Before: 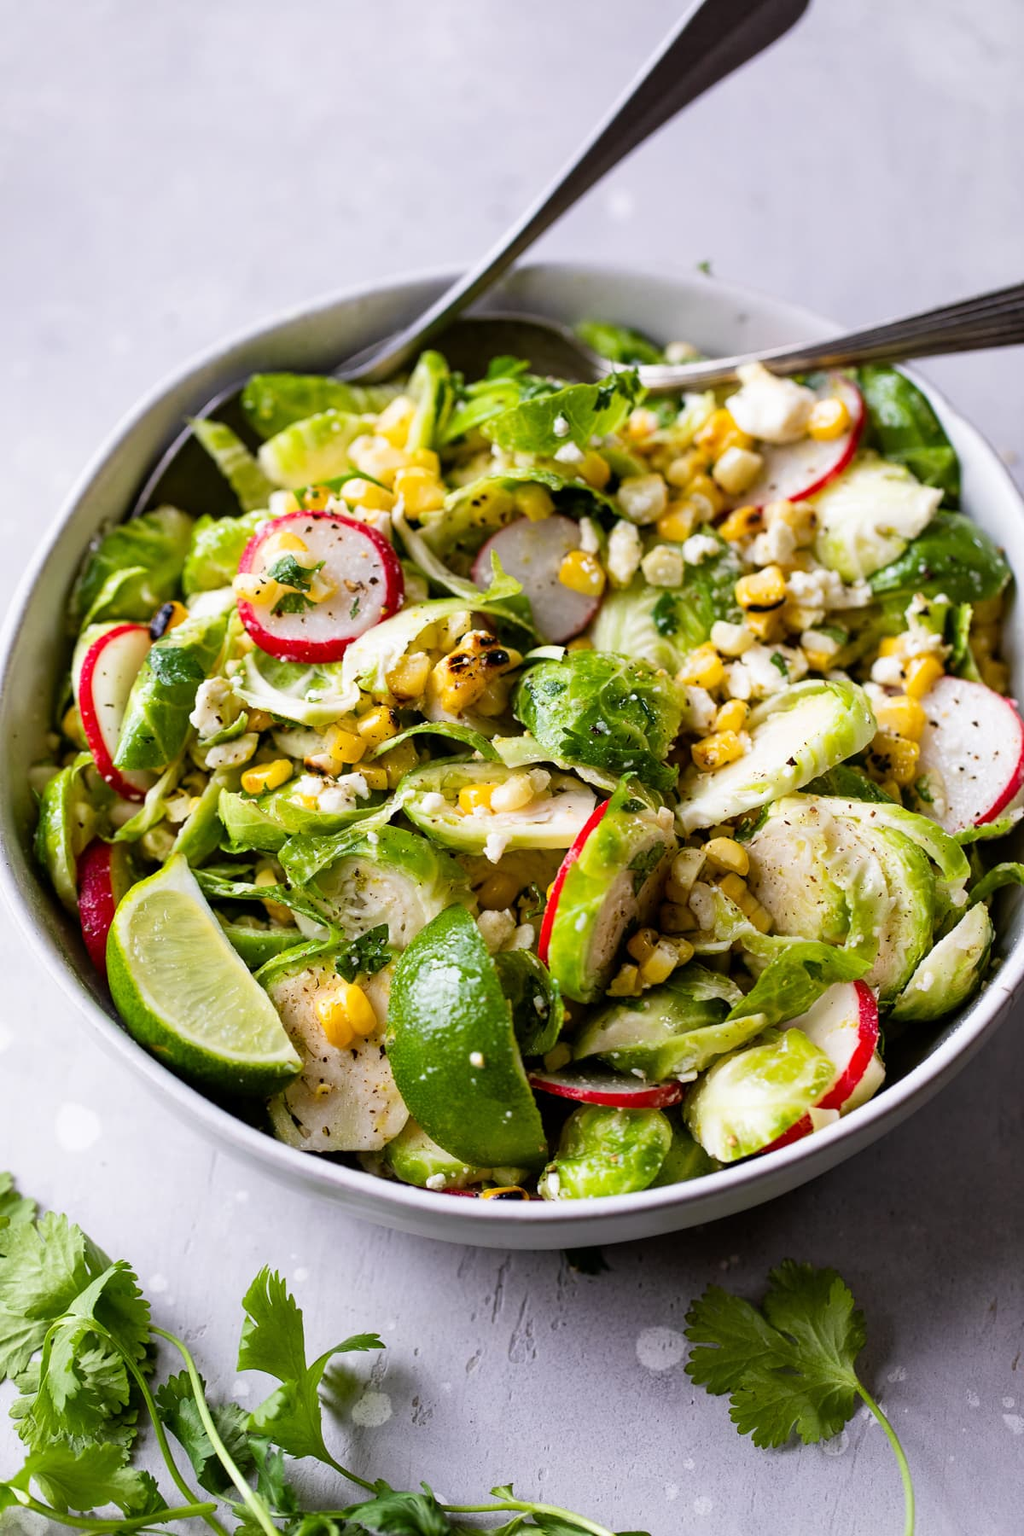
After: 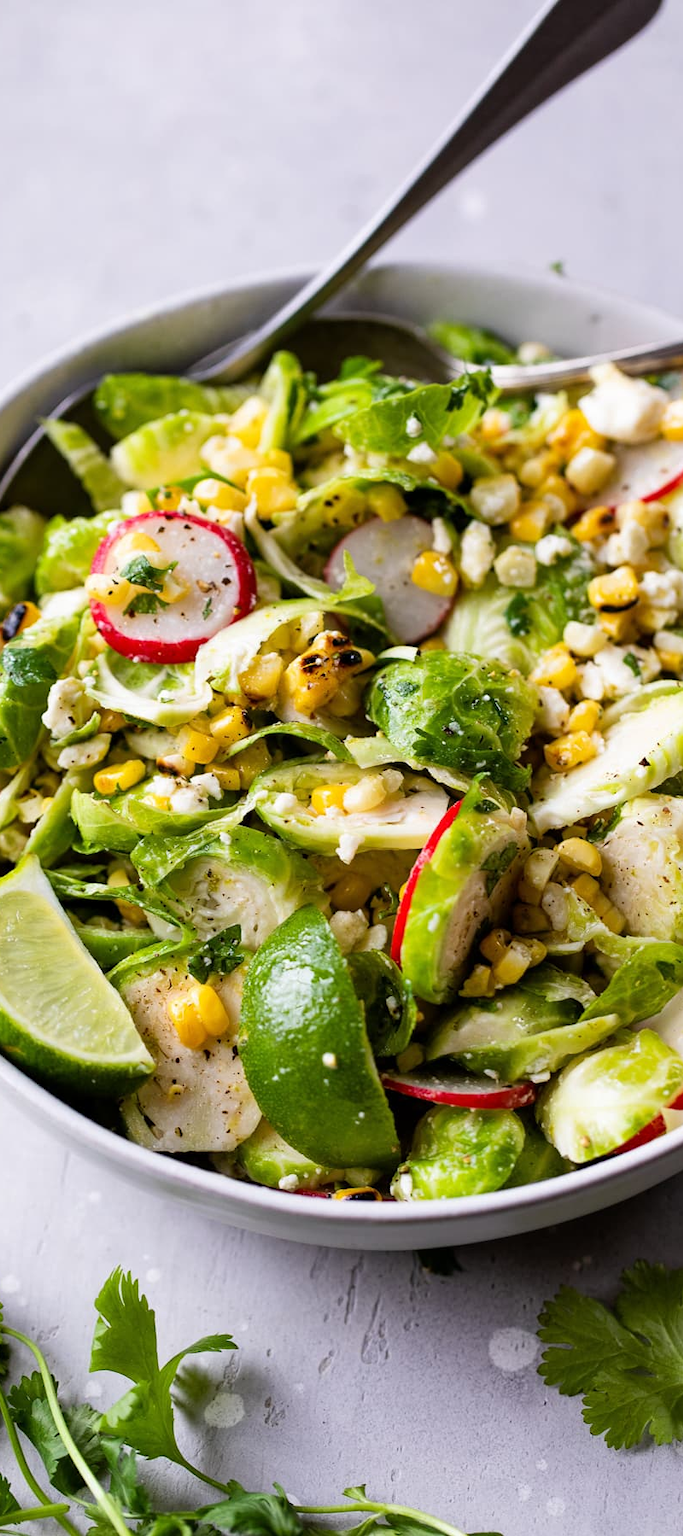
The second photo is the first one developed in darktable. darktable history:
crop and rotate: left 14.42%, right 18.776%
